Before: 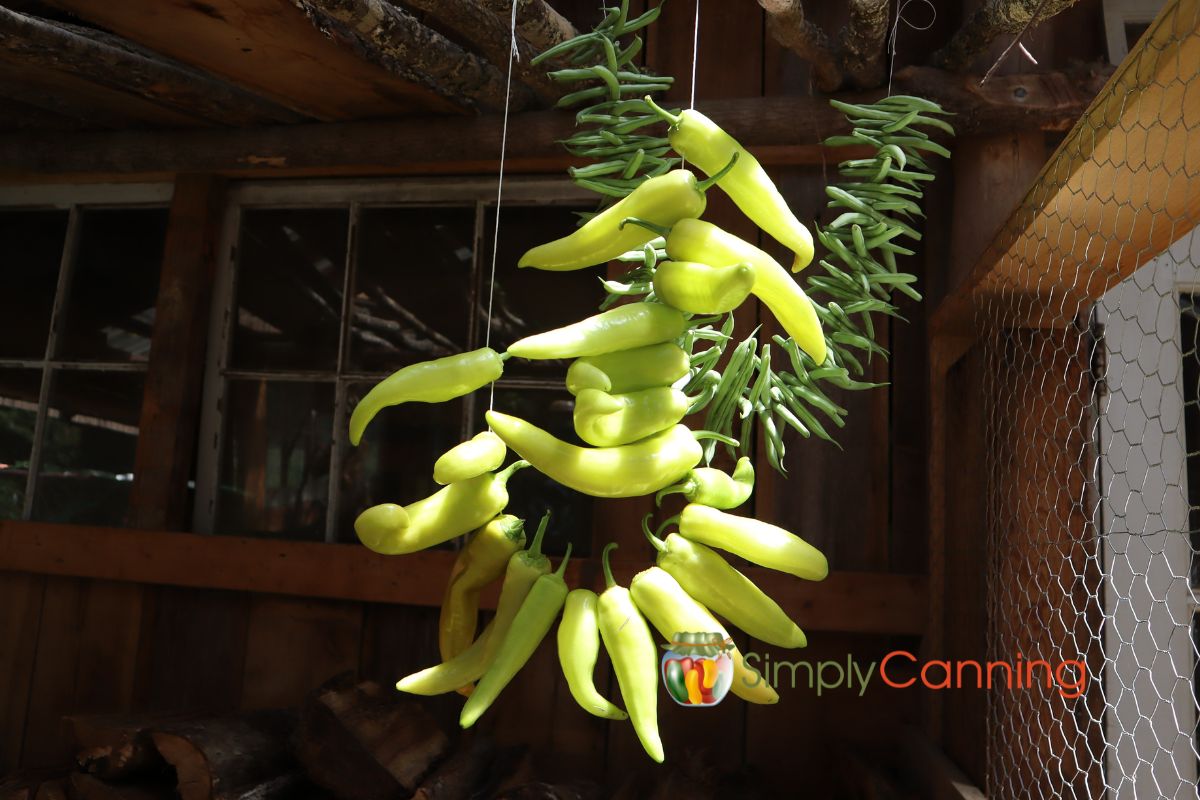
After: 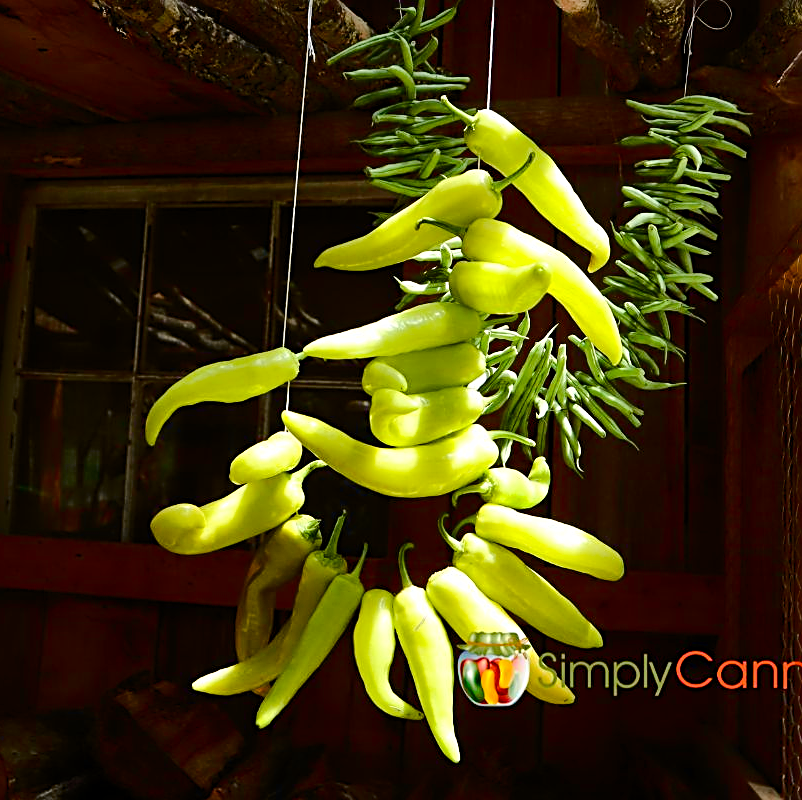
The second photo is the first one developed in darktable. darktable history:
crop: left 17.009%, right 16.129%
sharpen: radius 2.537, amount 0.64
color balance rgb: linear chroma grading › global chroma 19.665%, perceptual saturation grading › global saturation 20%, perceptual saturation grading › highlights -25.148%, perceptual saturation grading › shadows 49.9%, global vibrance 15.128%
shadows and highlights: shadows 22.72, highlights -49.1, soften with gaussian
tone curve: curves: ch0 [(0.003, 0) (0.066, 0.031) (0.16, 0.089) (0.269, 0.218) (0.395, 0.408) (0.517, 0.56) (0.684, 0.734) (0.791, 0.814) (1, 1)]; ch1 [(0, 0) (0.164, 0.115) (0.337, 0.332) (0.39, 0.398) (0.464, 0.461) (0.501, 0.5) (0.507, 0.5) (0.534, 0.532) (0.577, 0.59) (0.652, 0.681) (0.733, 0.764) (0.819, 0.823) (1, 1)]; ch2 [(0, 0) (0.337, 0.382) (0.464, 0.476) (0.501, 0.5) (0.527, 0.54) (0.551, 0.565) (0.628, 0.632) (0.689, 0.686) (1, 1)], color space Lab, independent channels, preserve colors none
